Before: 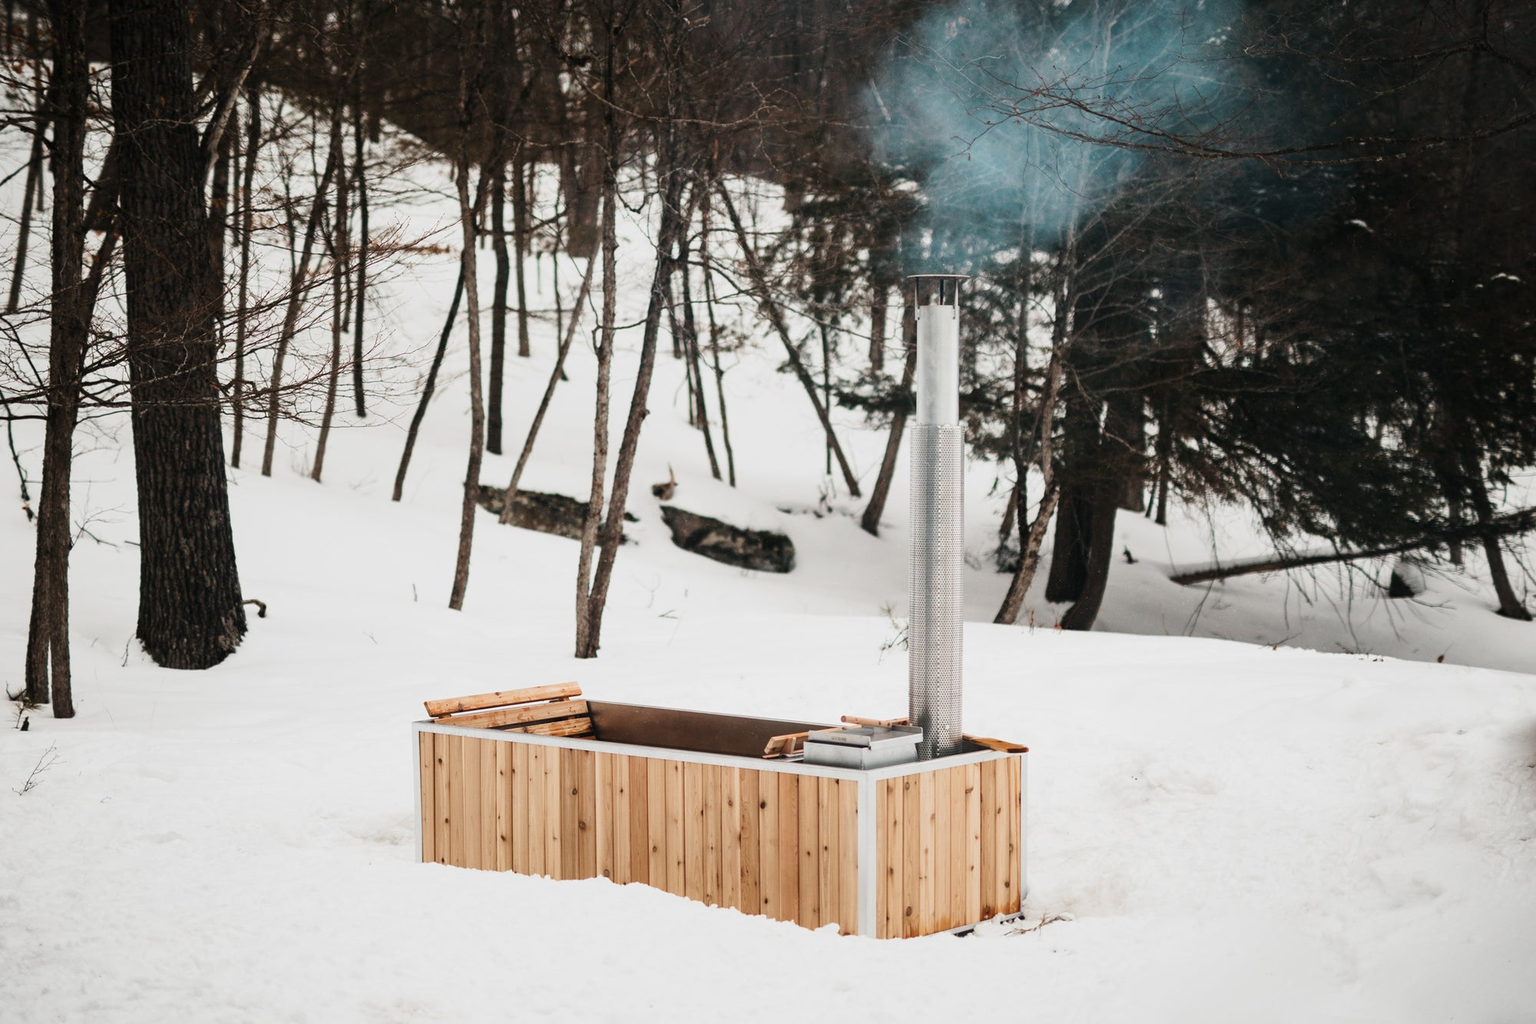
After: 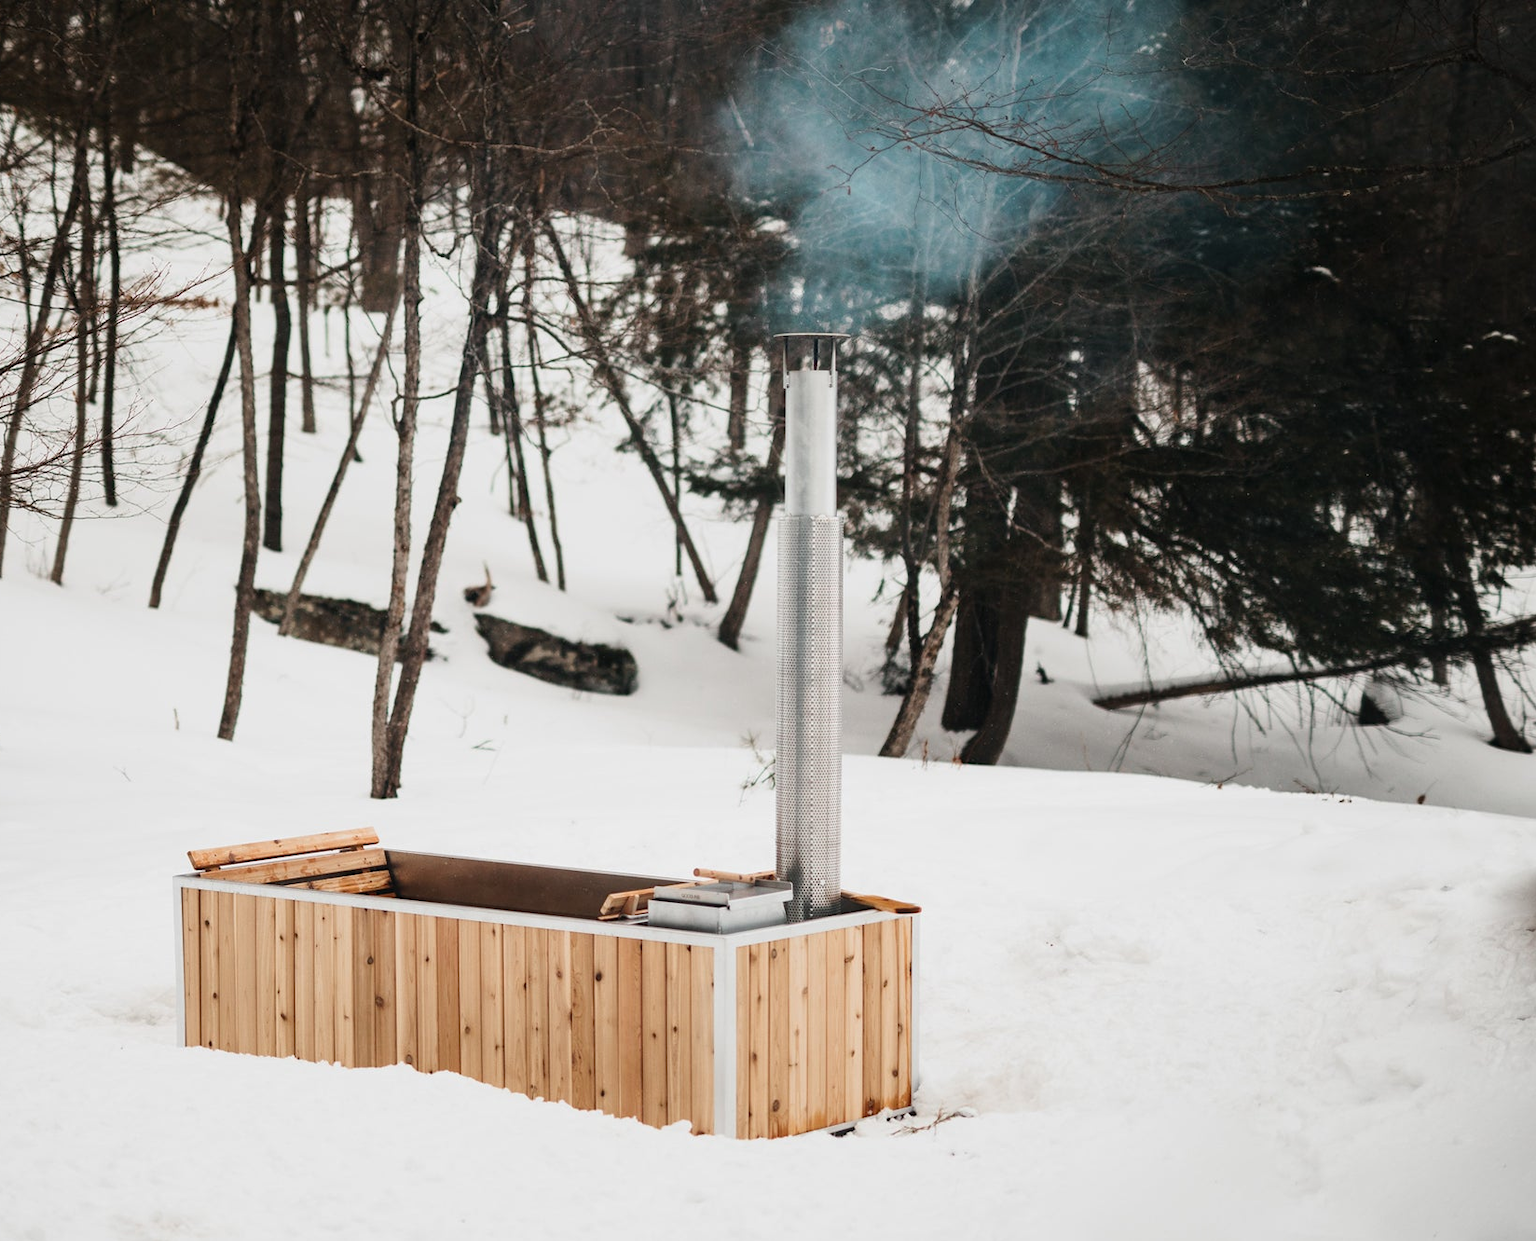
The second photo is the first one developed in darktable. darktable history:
crop: left 17.582%, bottom 0.031%
